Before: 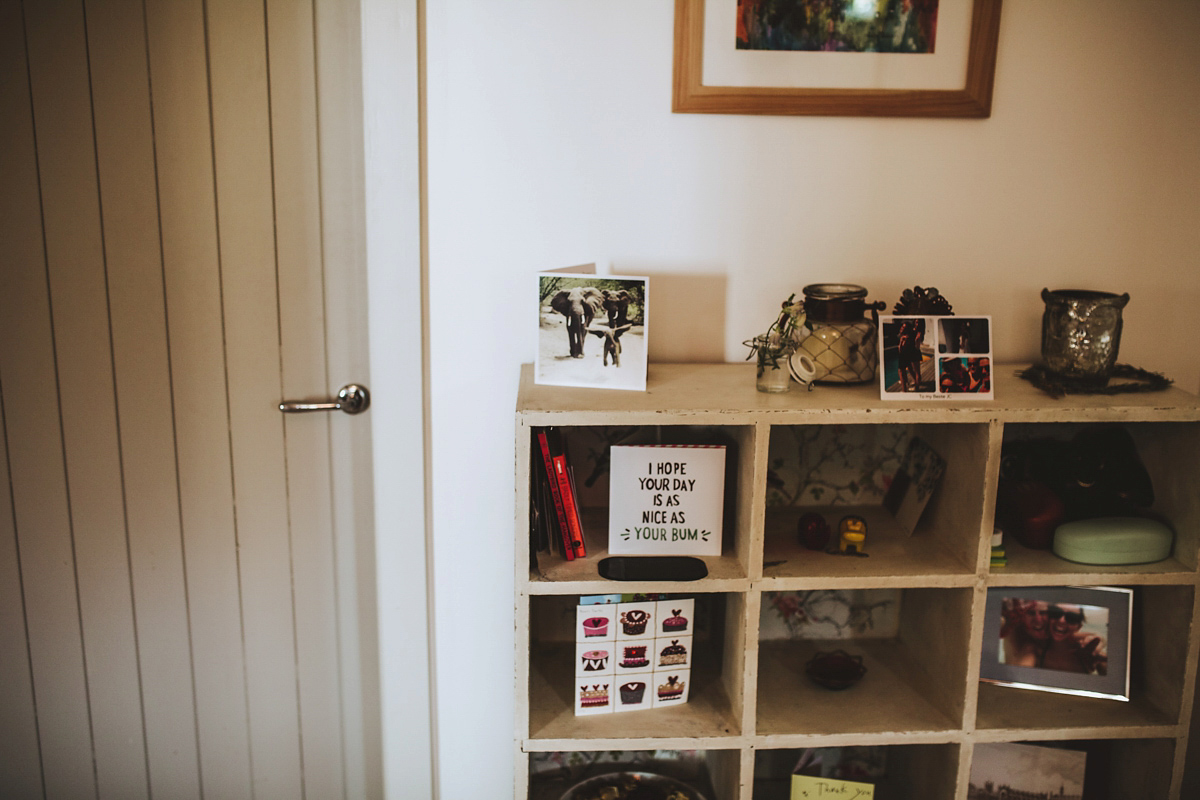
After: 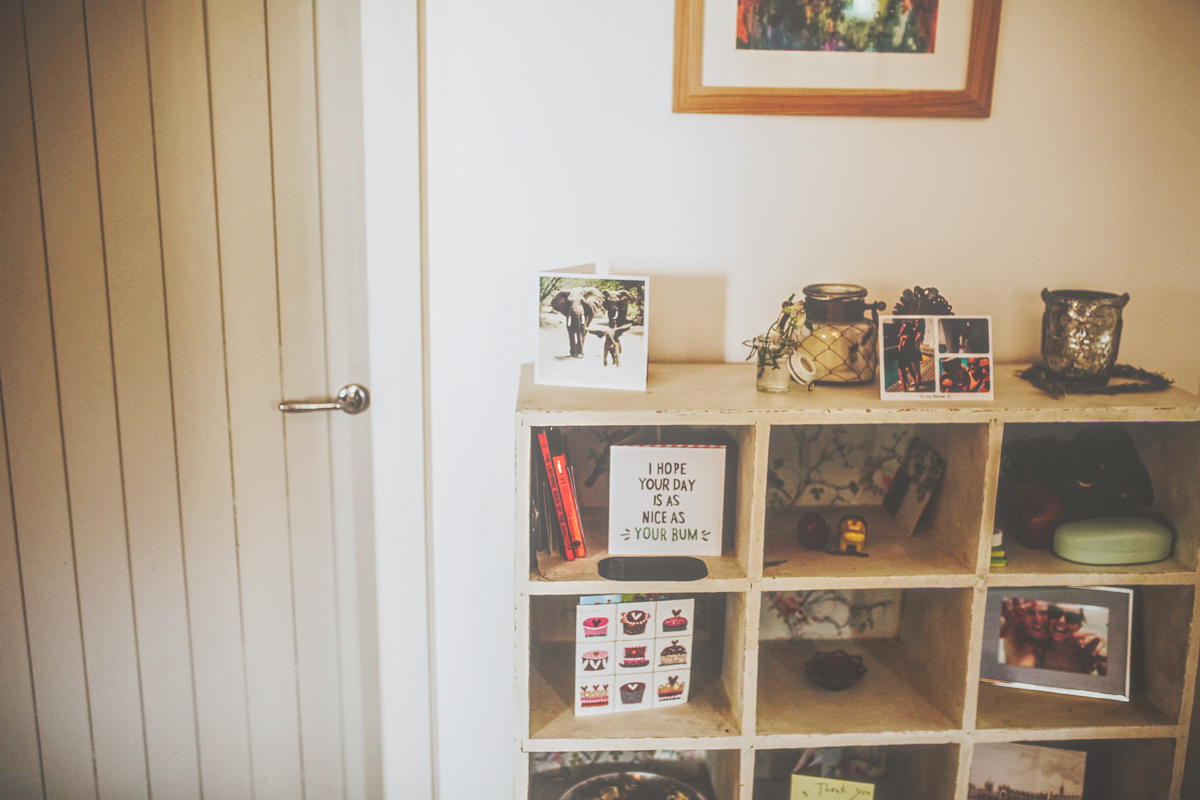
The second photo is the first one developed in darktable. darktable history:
contrast brightness saturation: contrast -0.08, brightness -0.041, saturation -0.112
base curve: curves: ch0 [(0, 0.007) (0.028, 0.063) (0.121, 0.311) (0.46, 0.743) (0.859, 0.957) (1, 1)], preserve colors none
local contrast: highlights 72%, shadows 18%, midtone range 0.191
